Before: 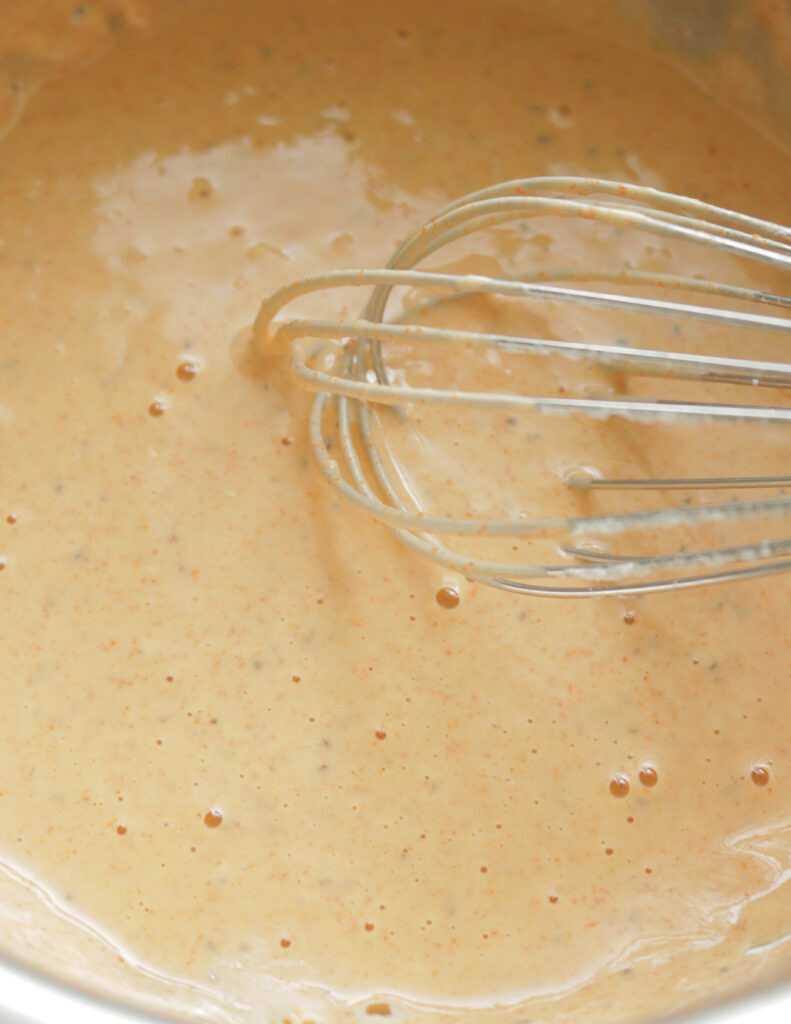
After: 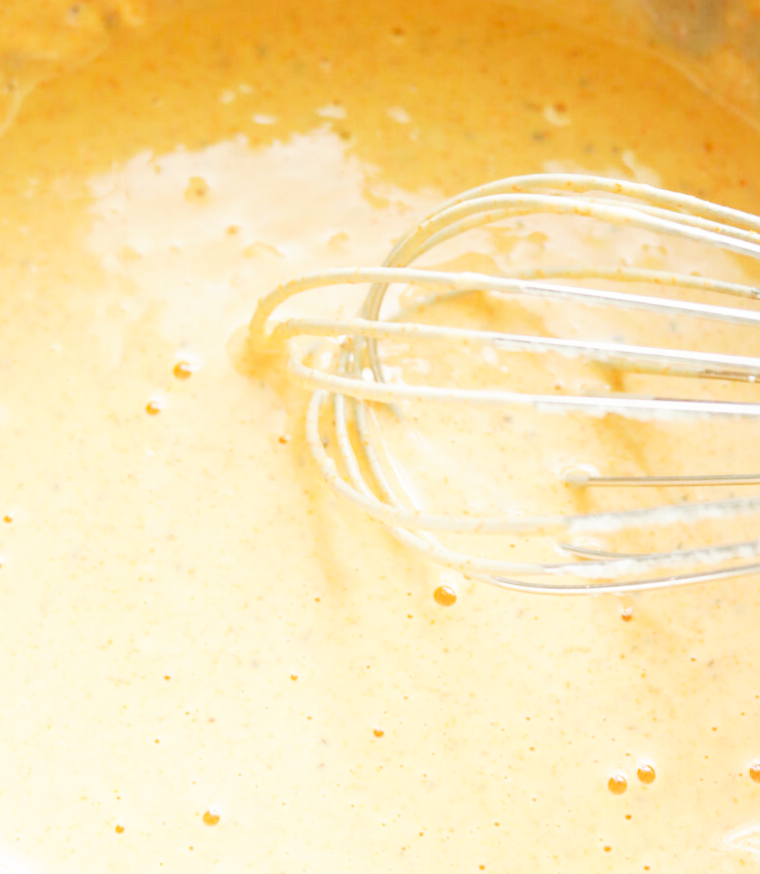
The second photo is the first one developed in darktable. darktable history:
crop and rotate: angle 0.2°, left 0.275%, right 3.127%, bottom 14.18%
base curve: curves: ch0 [(0, 0) (0.007, 0.004) (0.027, 0.03) (0.046, 0.07) (0.207, 0.54) (0.442, 0.872) (0.673, 0.972) (1, 1)], preserve colors none
